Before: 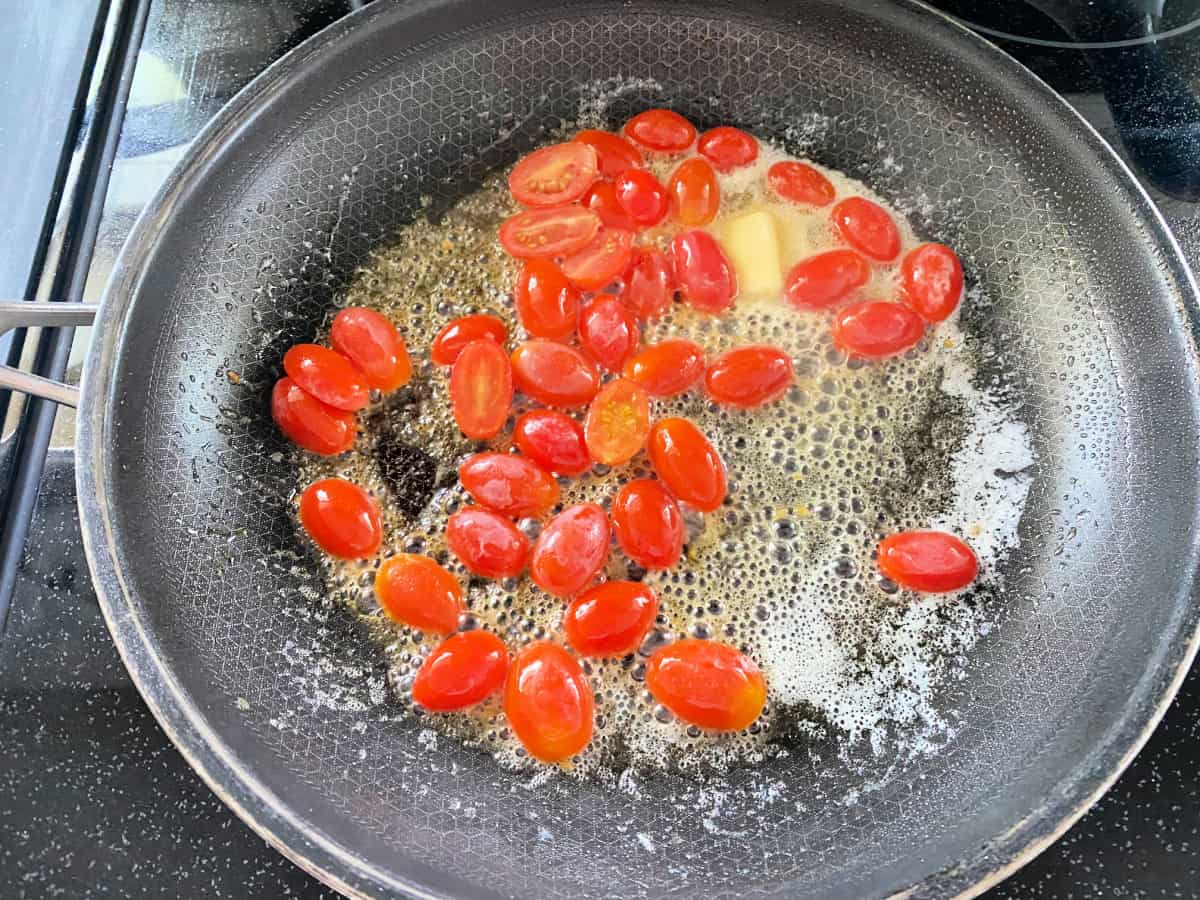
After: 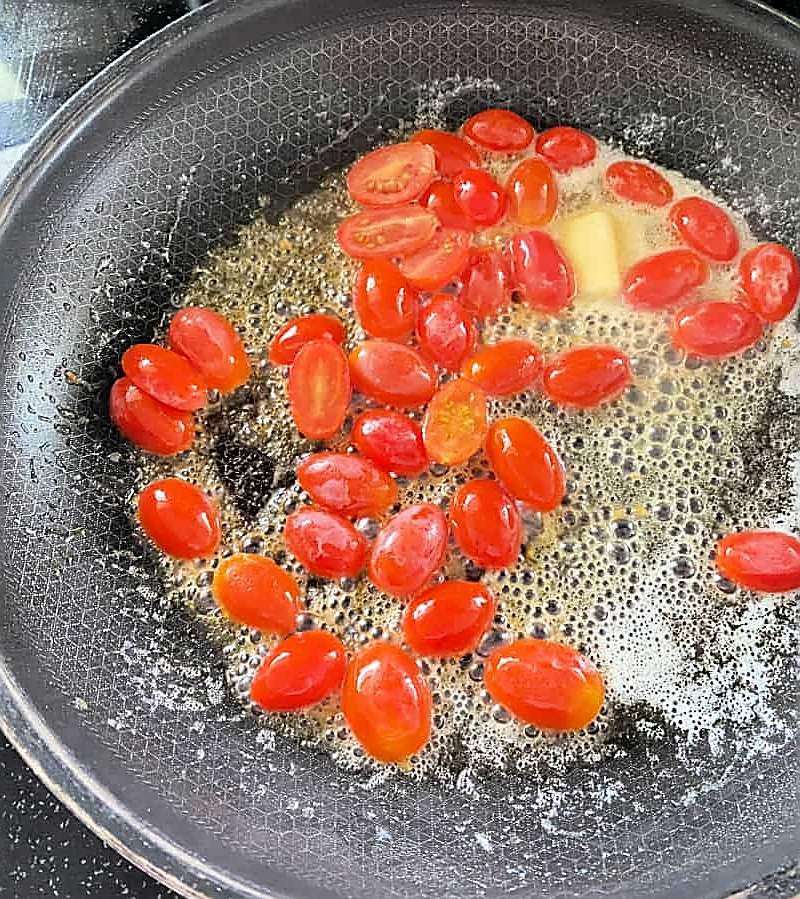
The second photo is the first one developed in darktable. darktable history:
crop and rotate: left 13.537%, right 19.796%
sharpen: radius 1.4, amount 1.25, threshold 0.7
